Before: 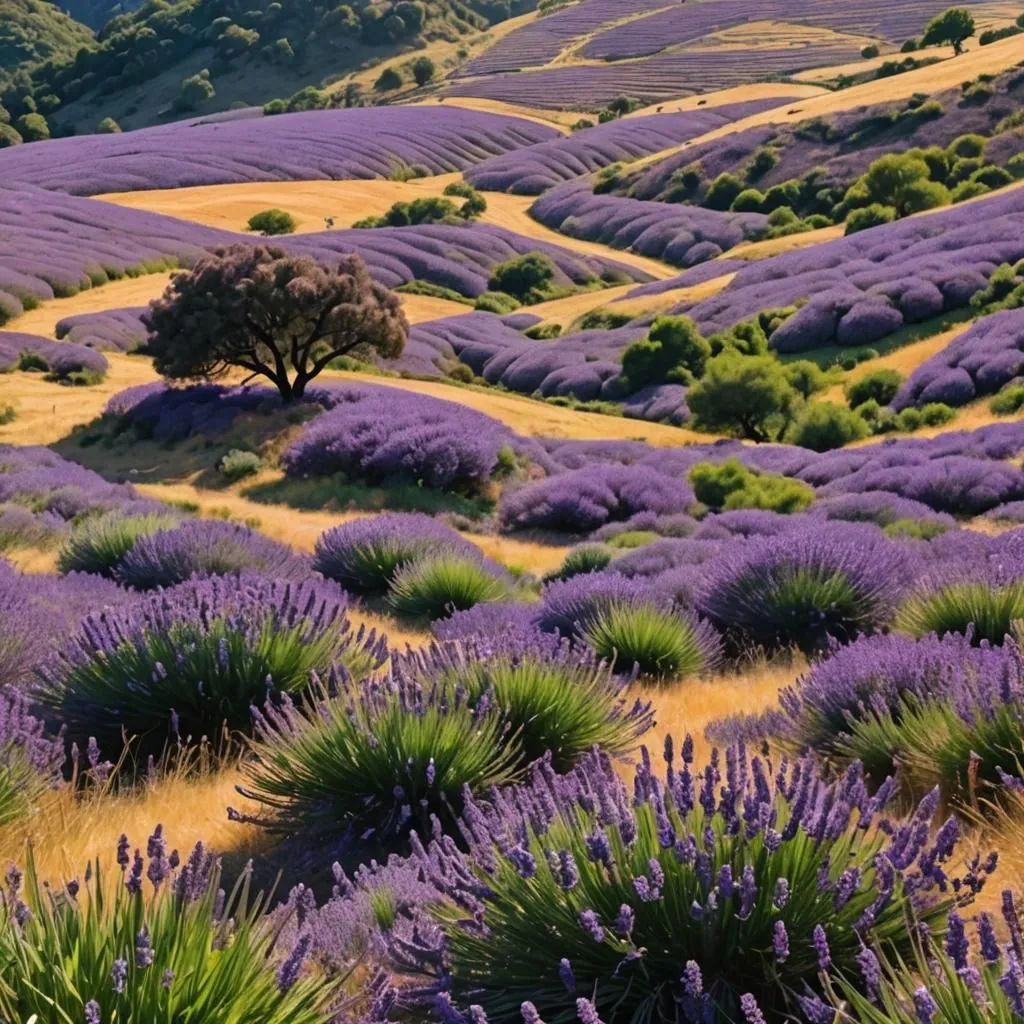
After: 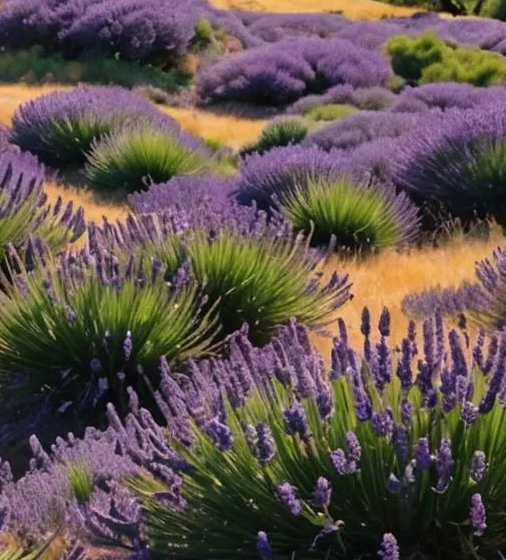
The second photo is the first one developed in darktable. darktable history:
exposure: compensate highlight preservation false
crop: left 29.672%, top 41.786%, right 20.851%, bottom 3.487%
